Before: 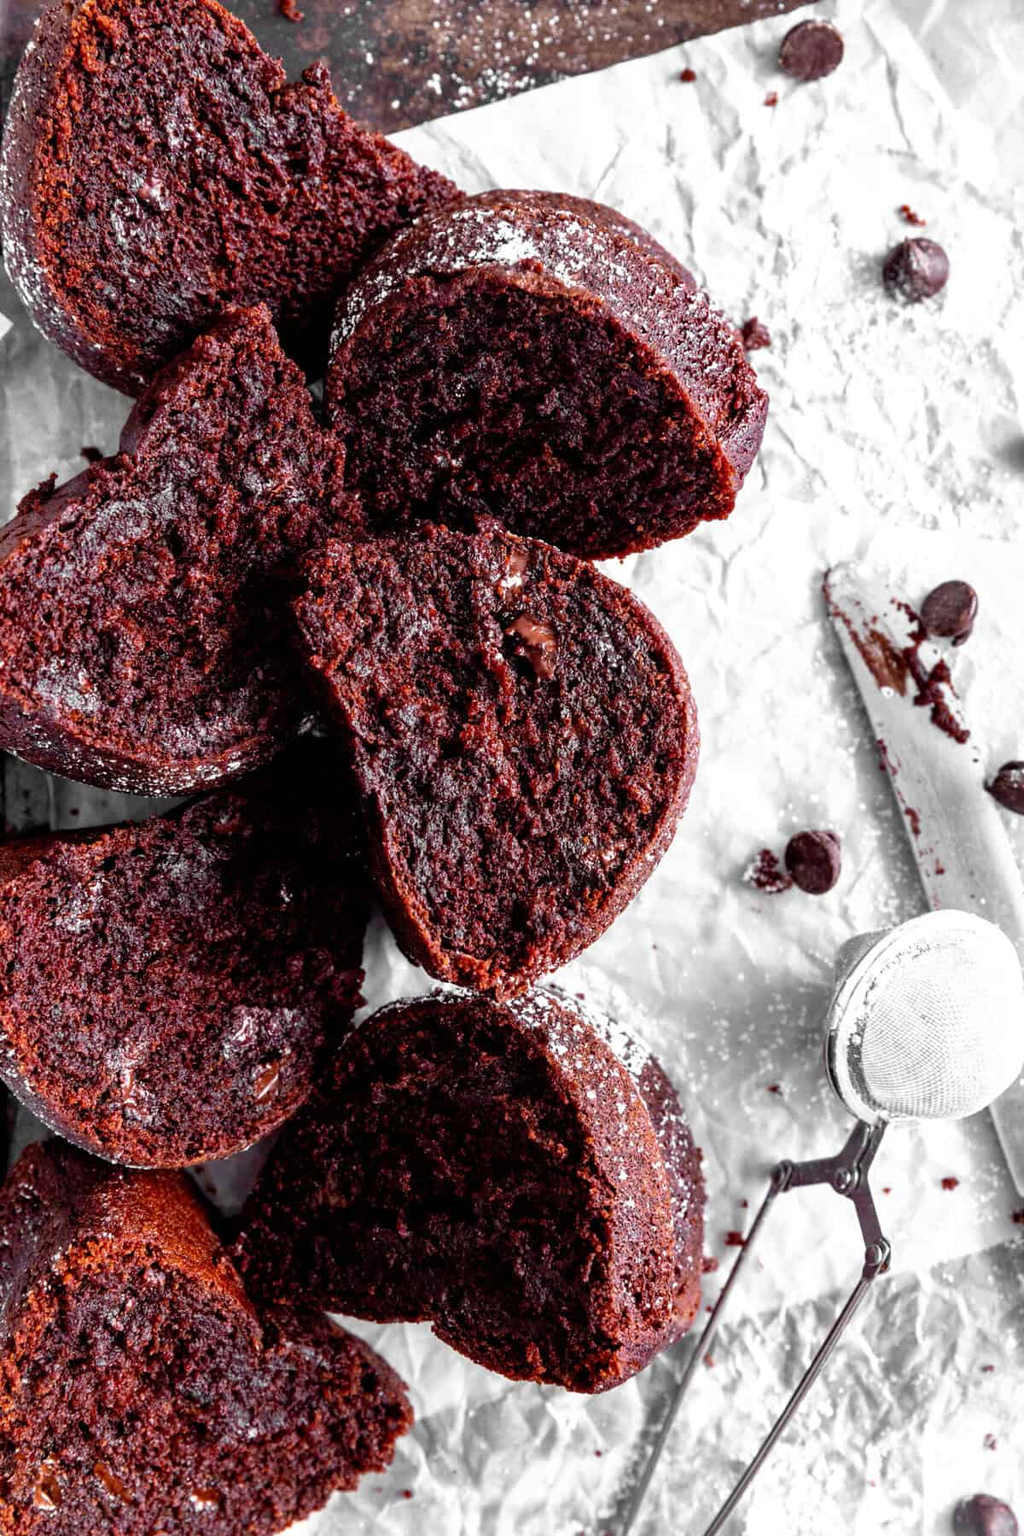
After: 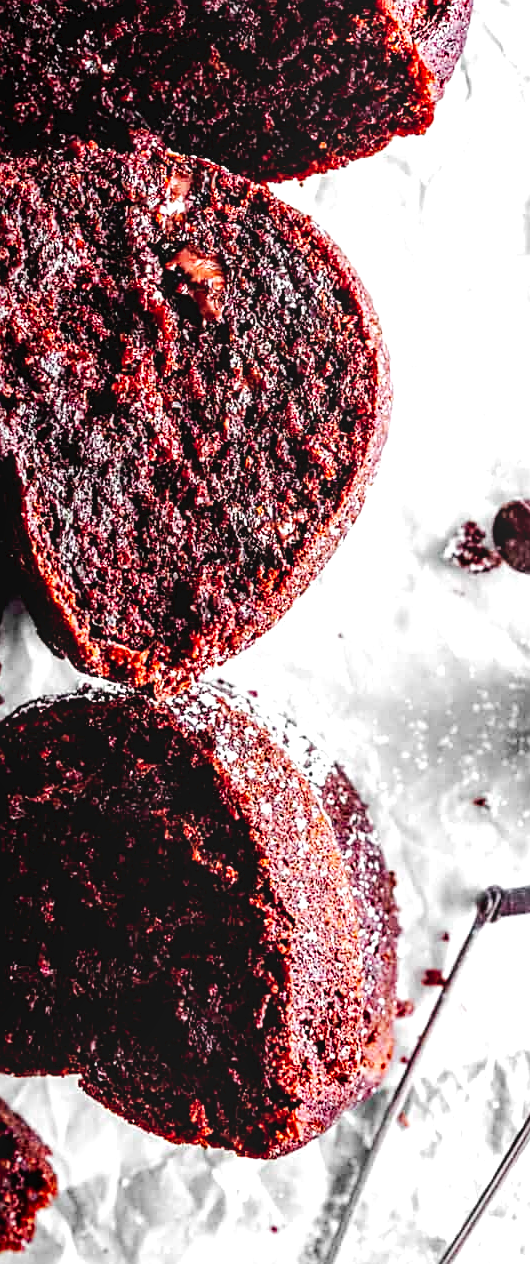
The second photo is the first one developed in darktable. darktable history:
exposure: black level correction 0, exposure 0.695 EV, compensate highlight preservation false
sharpen: on, module defaults
crop: left 35.598%, top 26.344%, right 20.2%, bottom 3.408%
tone curve: curves: ch0 [(0, 0) (0.003, 0.016) (0.011, 0.016) (0.025, 0.016) (0.044, 0.016) (0.069, 0.016) (0.1, 0.026) (0.136, 0.047) (0.177, 0.088) (0.224, 0.14) (0.277, 0.2) (0.335, 0.276) (0.399, 0.37) (0.468, 0.47) (0.543, 0.583) (0.623, 0.698) (0.709, 0.779) (0.801, 0.858) (0.898, 0.929) (1, 1)], preserve colors none
local contrast: on, module defaults
